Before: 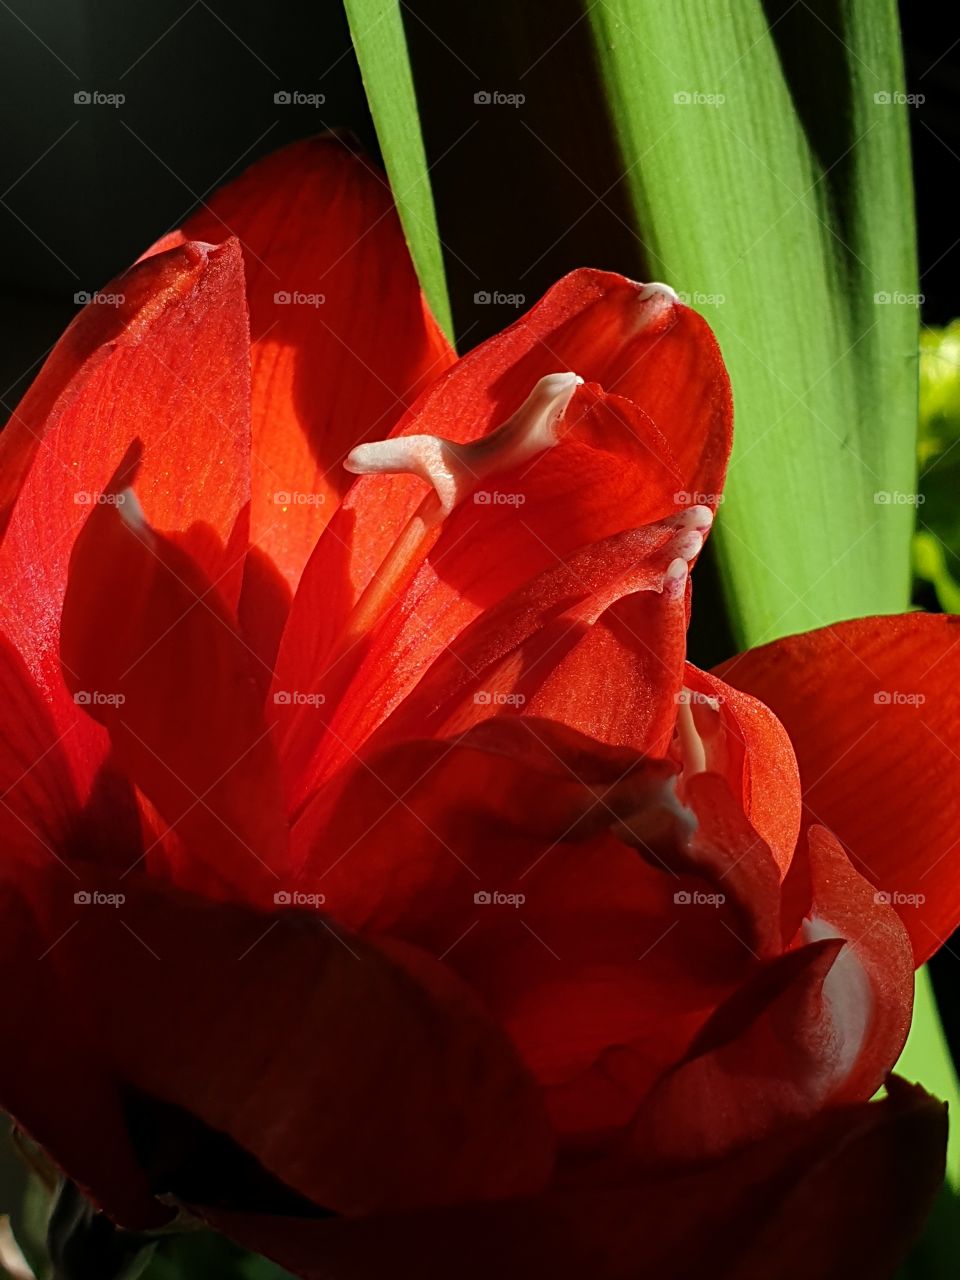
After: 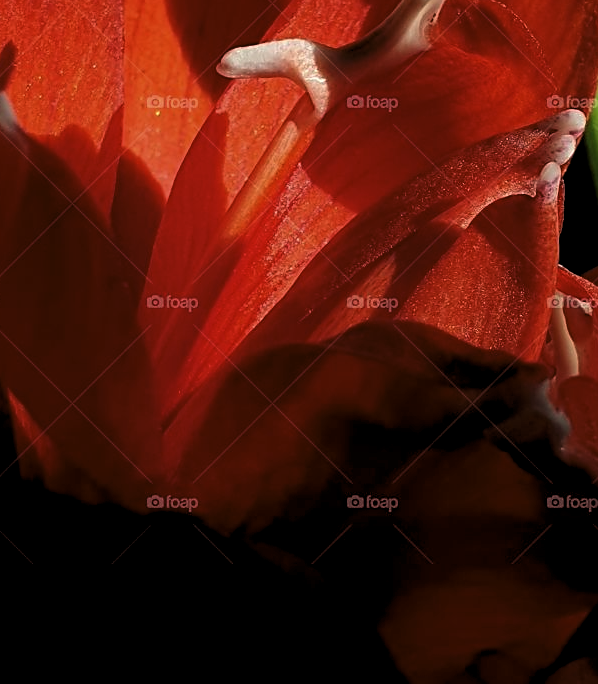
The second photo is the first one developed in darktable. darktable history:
sharpen: radius 1.577, amount 0.362, threshold 1.299
crop: left 13.278%, top 30.952%, right 24.408%, bottom 15.583%
tone equalizer: edges refinement/feathering 500, mask exposure compensation -1.57 EV, preserve details no
levels: white 90.72%, levels [0.116, 0.574, 1]
